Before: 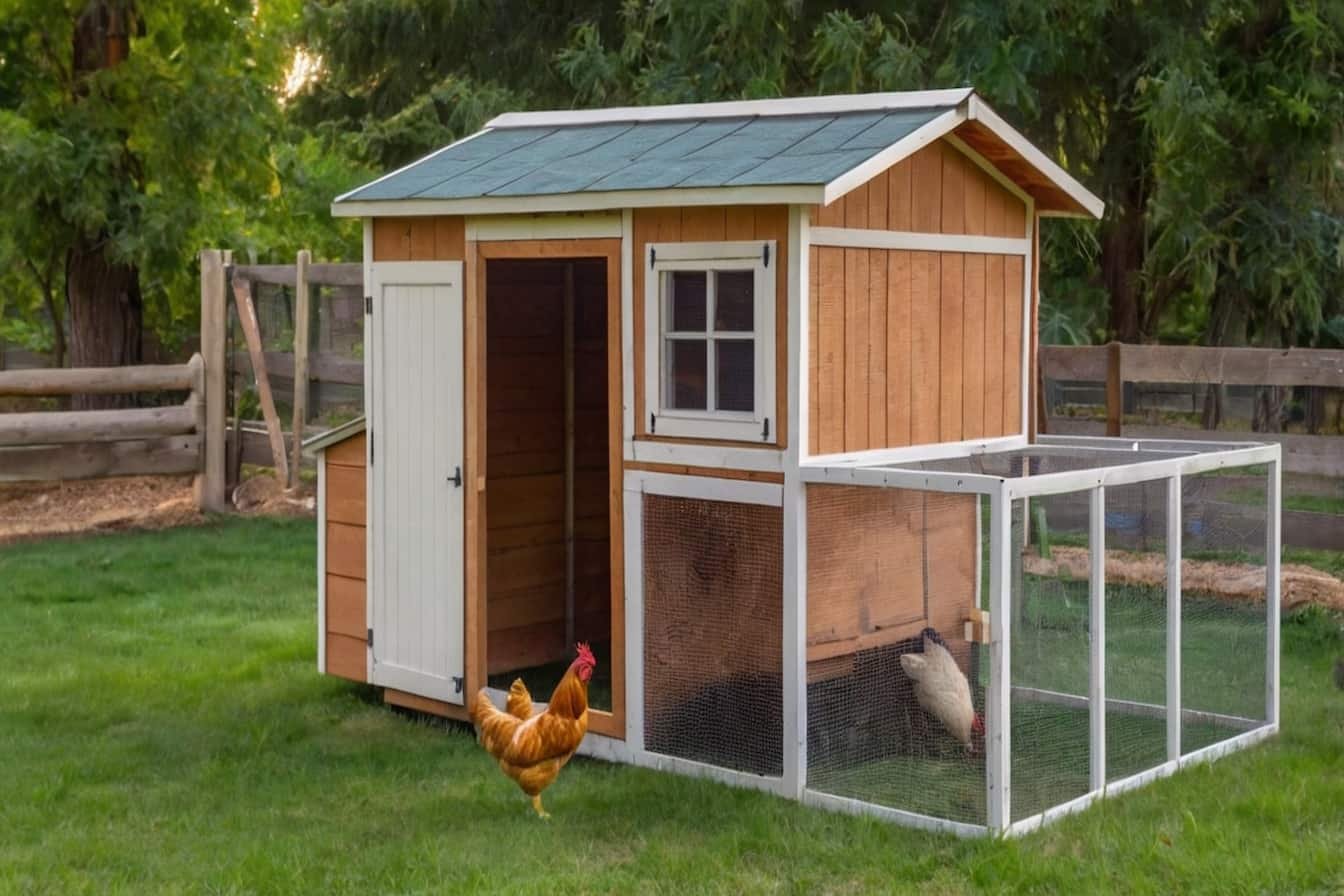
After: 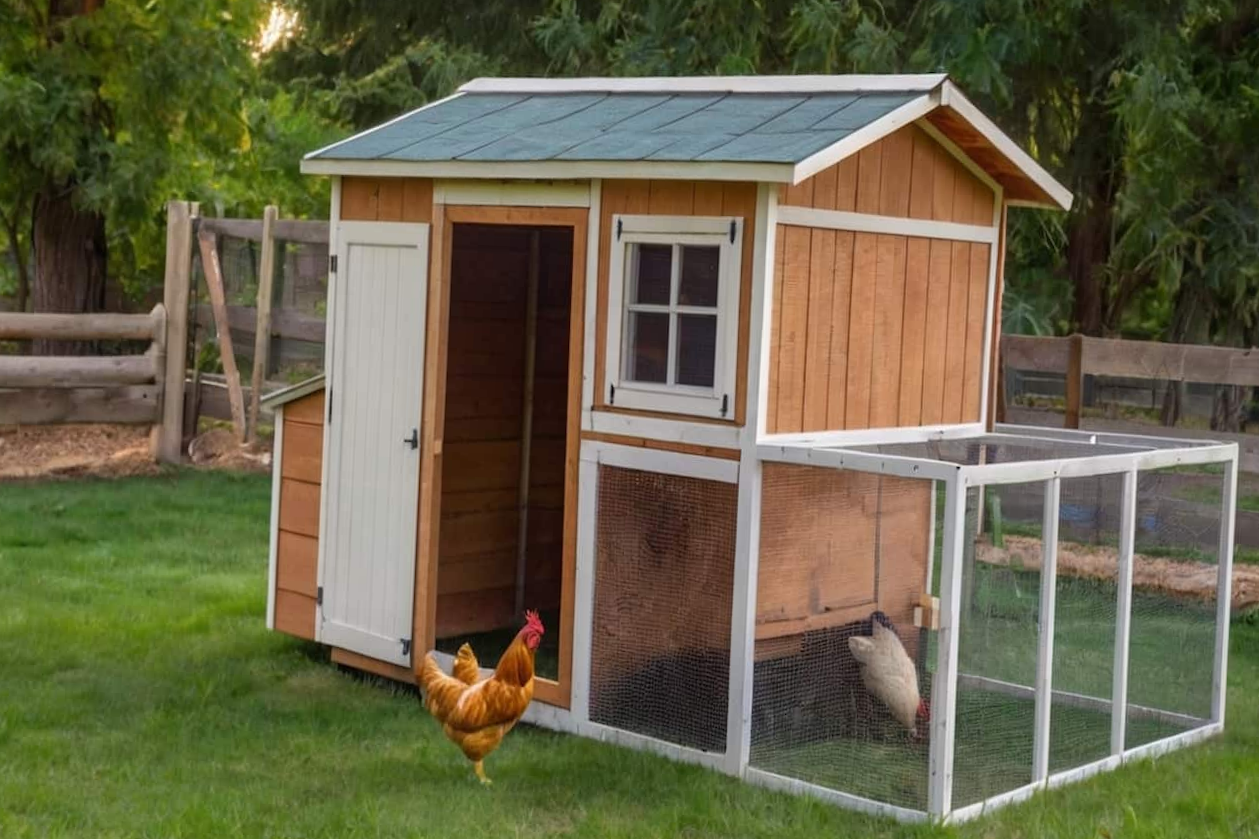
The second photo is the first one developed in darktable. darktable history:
crop and rotate: angle -2.6°
